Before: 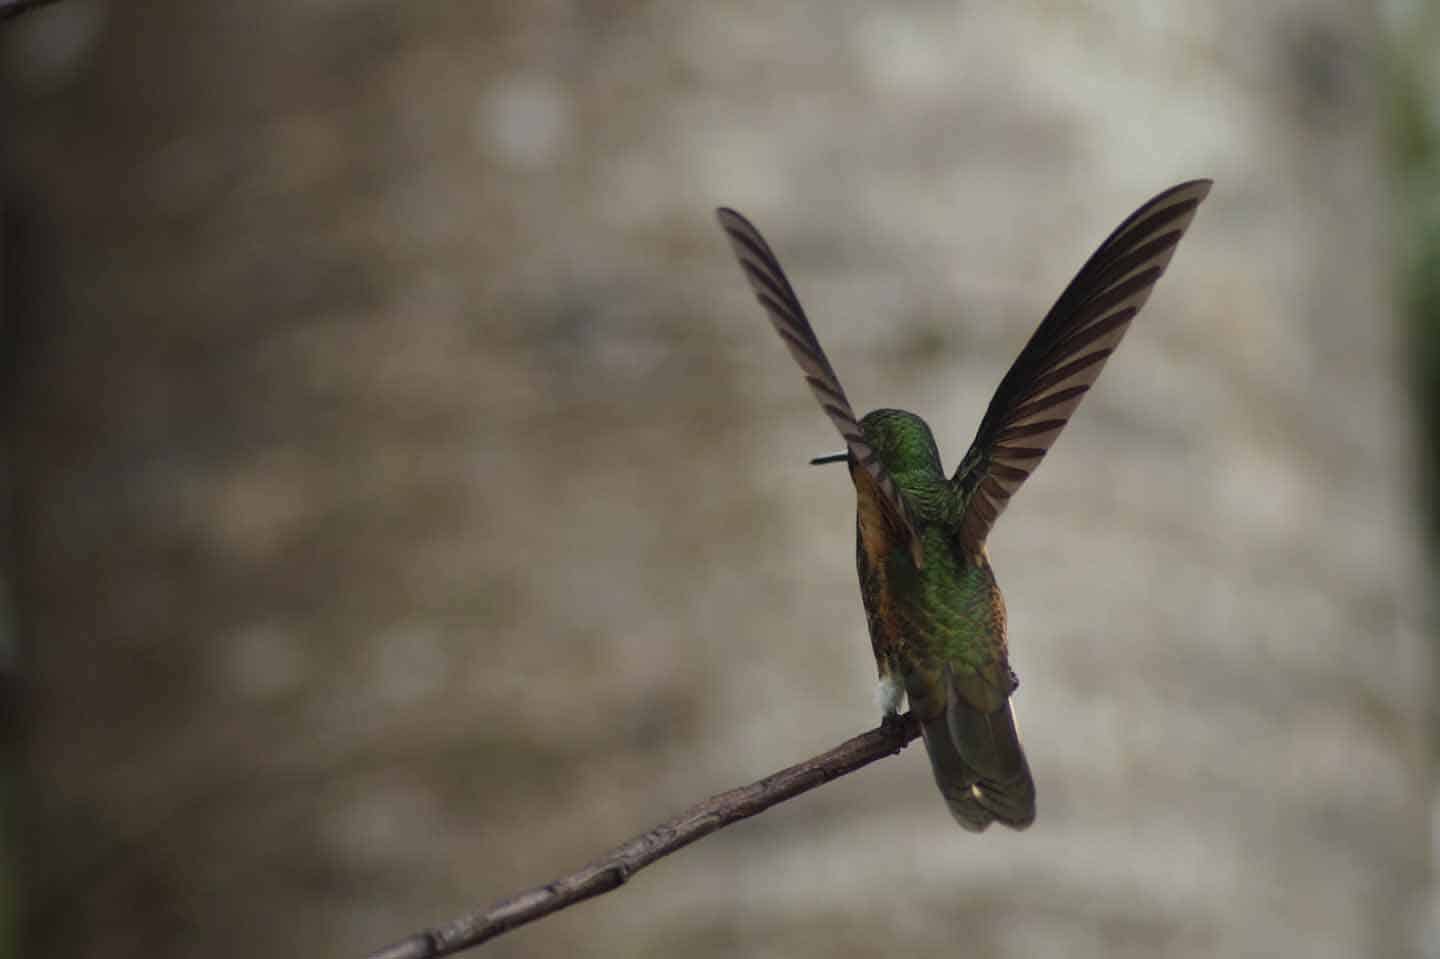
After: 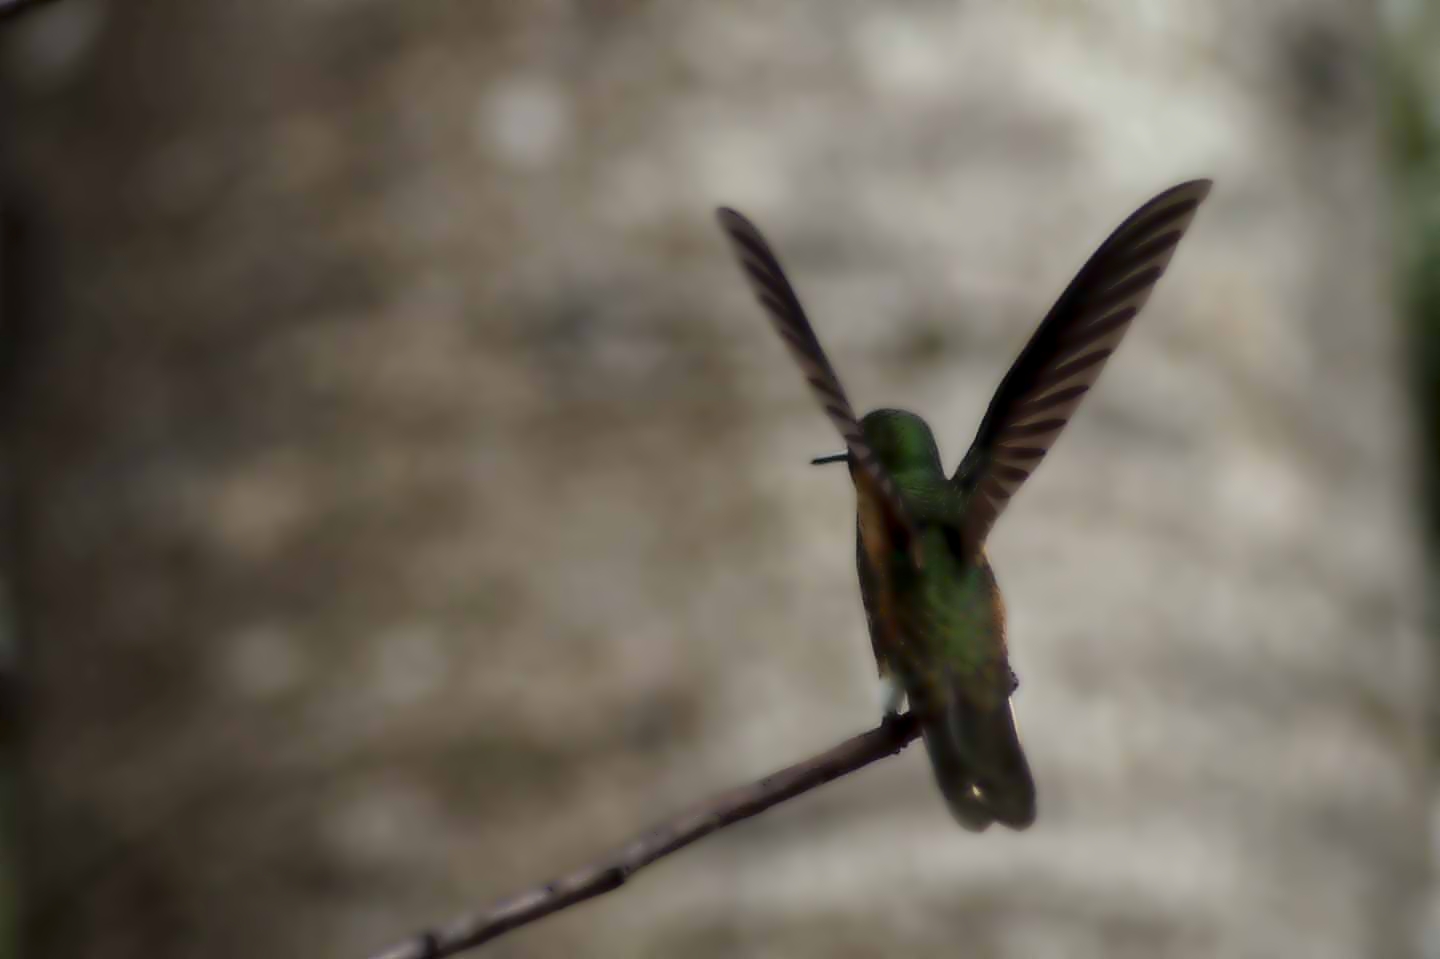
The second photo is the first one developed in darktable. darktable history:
local contrast: detail 150%
lowpass: radius 4, soften with bilateral filter, unbound 0
tone equalizer: on, module defaults
